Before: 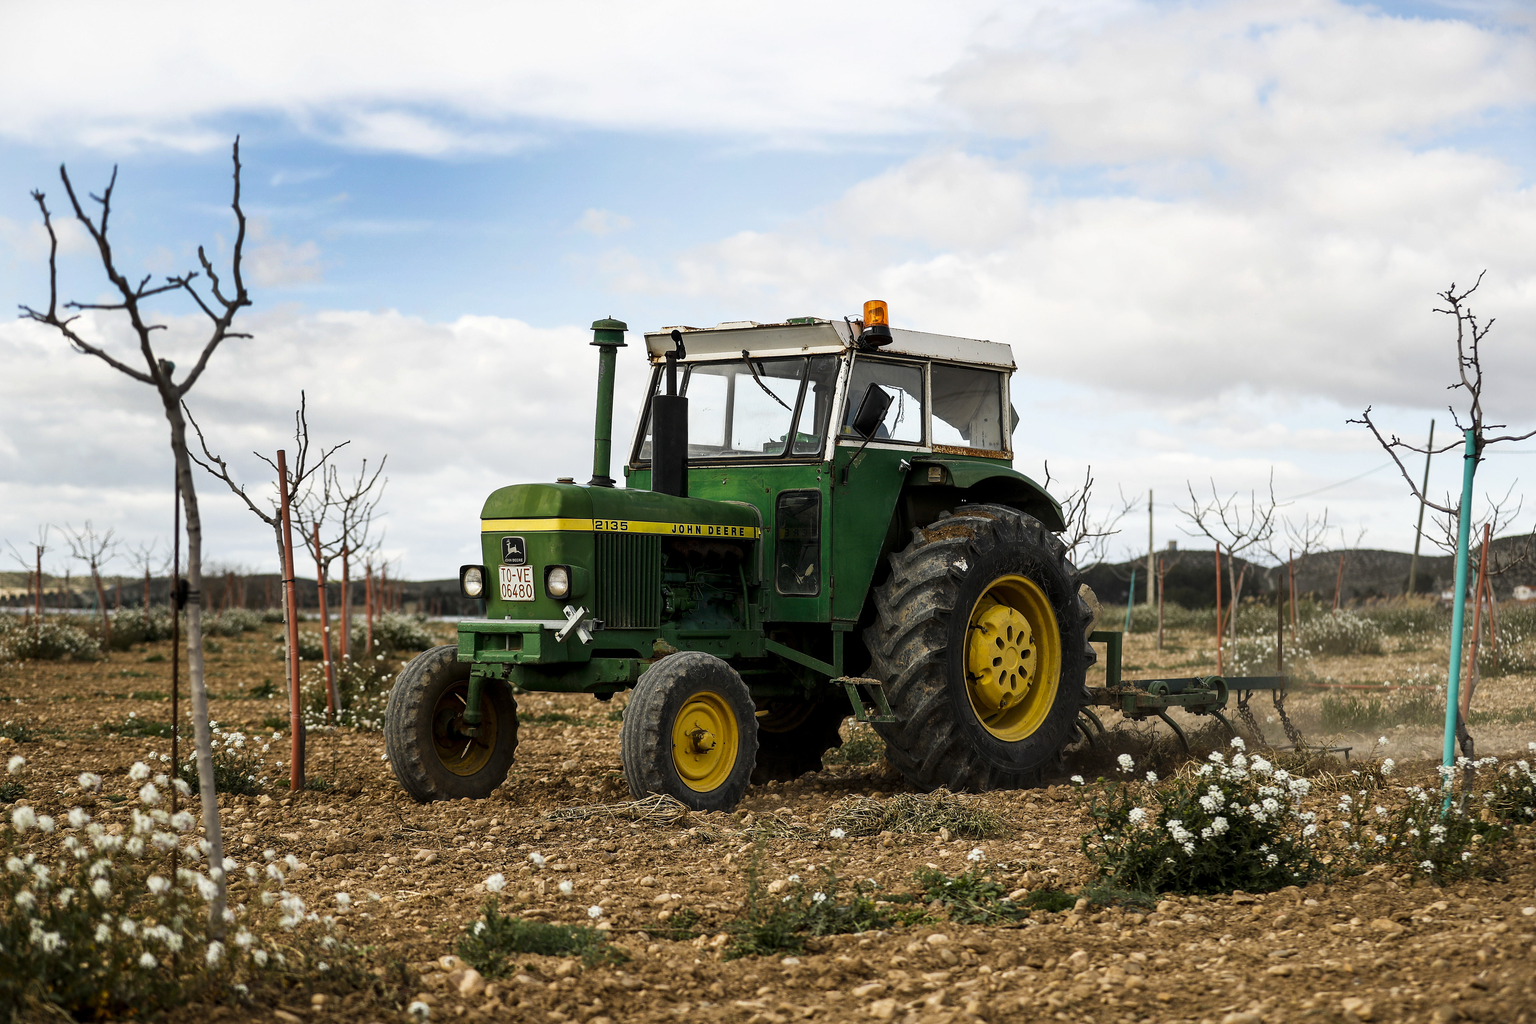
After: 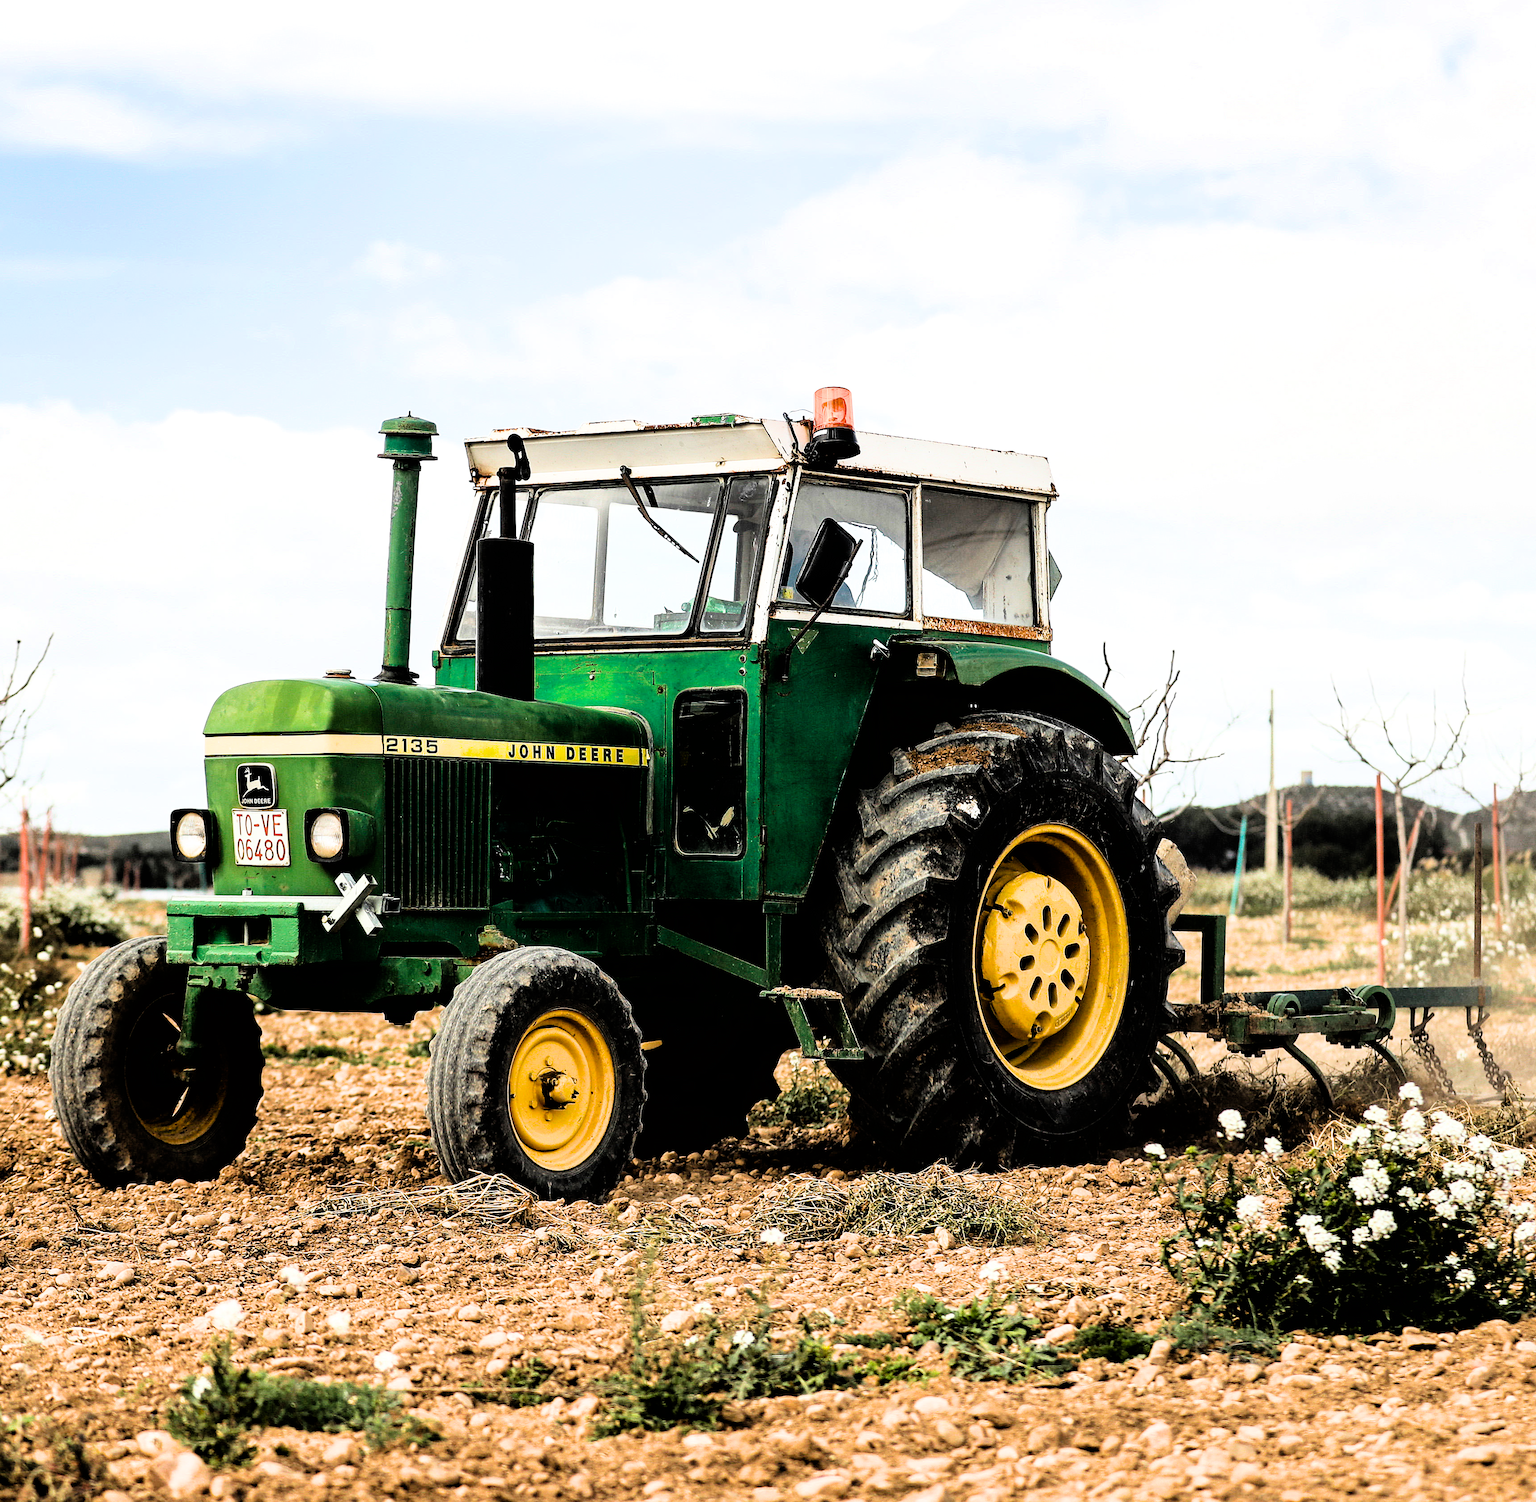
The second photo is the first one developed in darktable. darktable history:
exposure: exposure 1 EV, compensate highlight preservation false
tone equalizer: -8 EV -0.769 EV, -7 EV -0.707 EV, -6 EV -0.614 EV, -5 EV -0.378 EV, -3 EV 0.393 EV, -2 EV 0.6 EV, -1 EV 0.687 EV, +0 EV 0.722 EV
crop and rotate: left 23.006%, top 5.647%, right 14.248%, bottom 2.279%
filmic rgb: black relative exposure -4.99 EV, white relative exposure 3.99 EV, hardness 2.88, contrast 1.408
